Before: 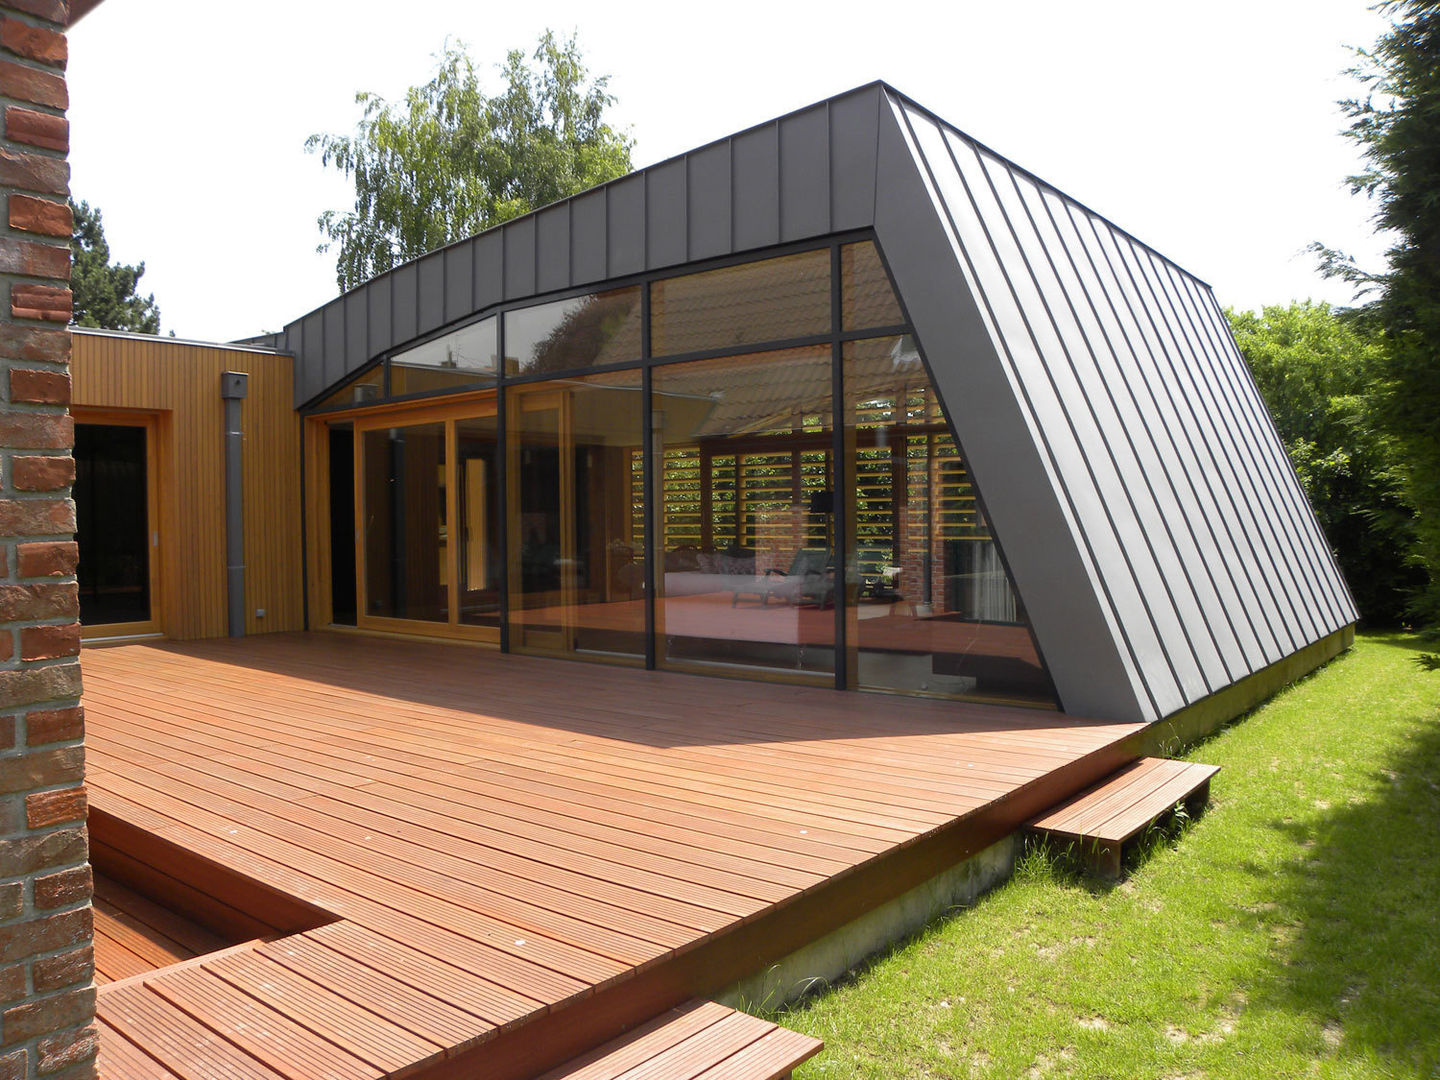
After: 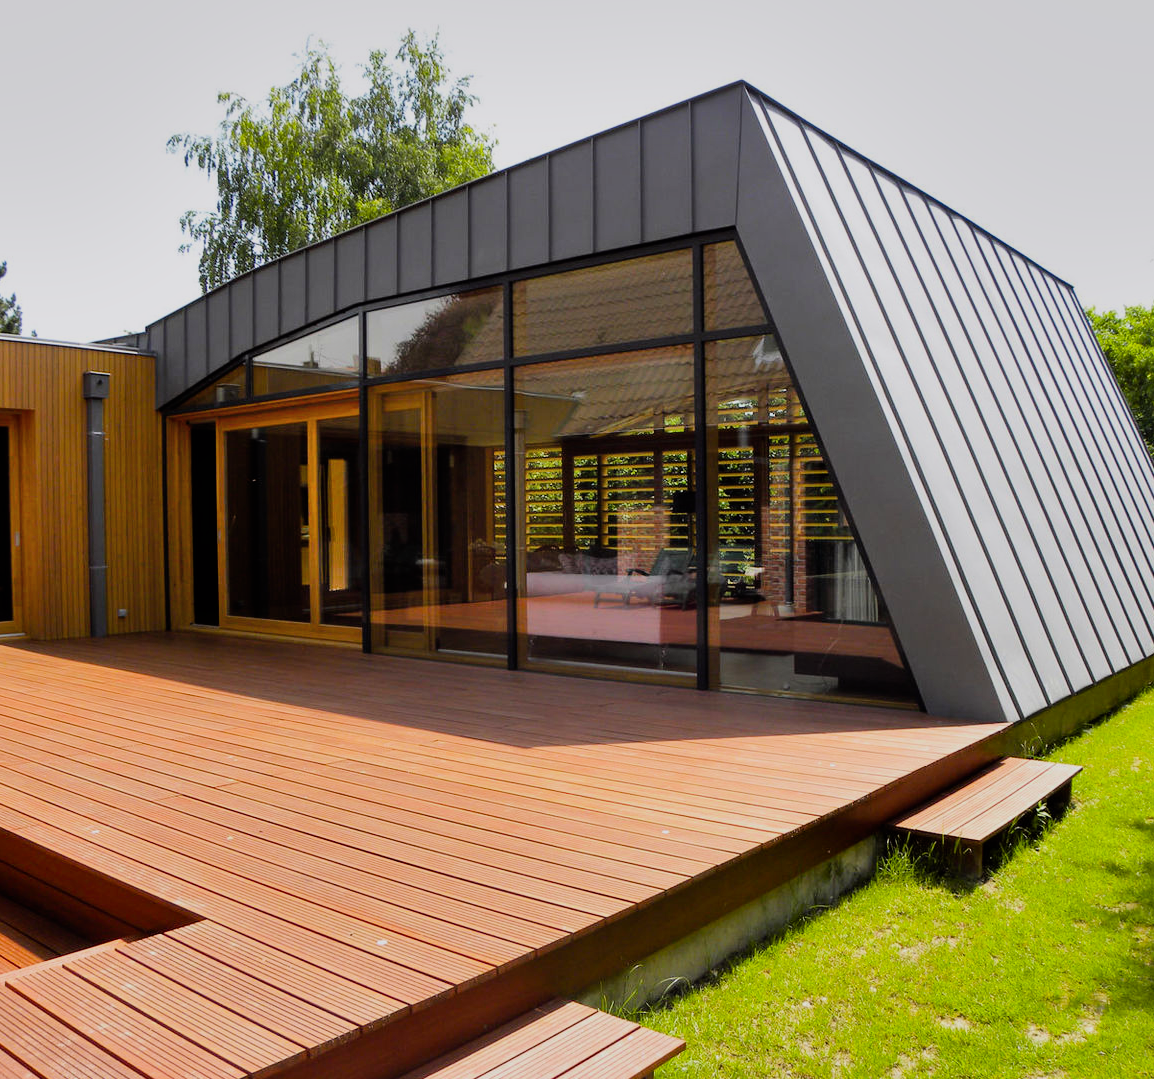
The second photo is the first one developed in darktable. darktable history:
crop and rotate: left 9.597%, right 10.195%
filmic rgb: black relative exposure -7.65 EV, white relative exposure 4.56 EV, hardness 3.61, contrast 1.05
color balance: lift [1, 1.001, 0.999, 1.001], gamma [1, 1.004, 1.007, 0.993], gain [1, 0.991, 0.987, 1.013], contrast 10%, output saturation 120%
shadows and highlights: soften with gaussian
